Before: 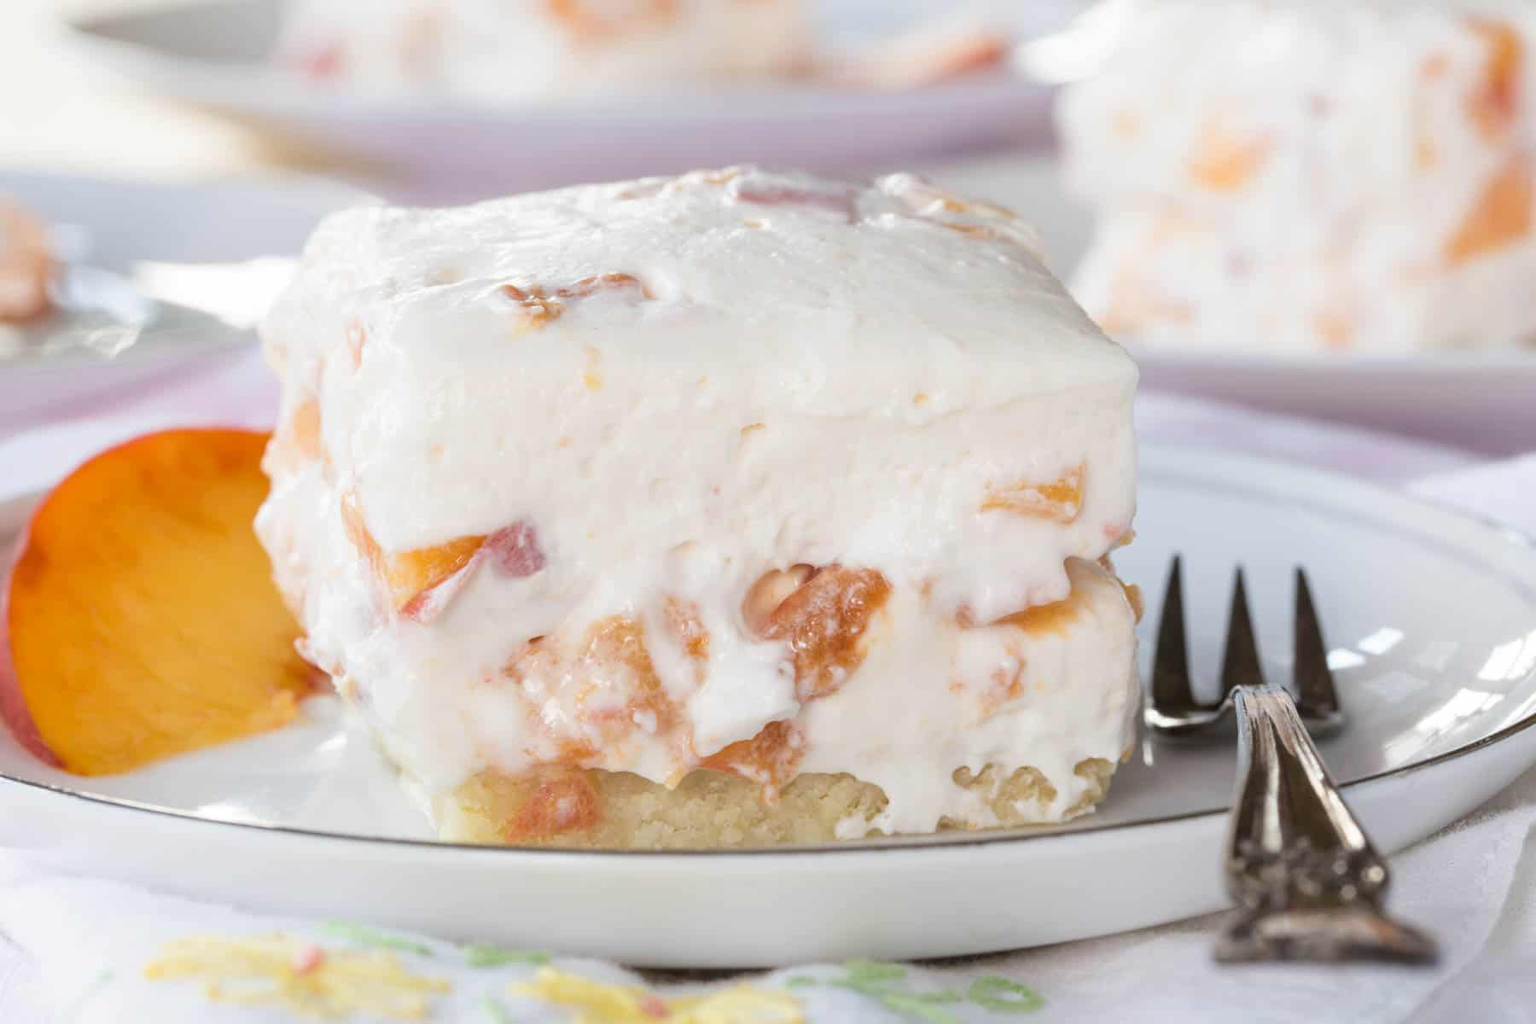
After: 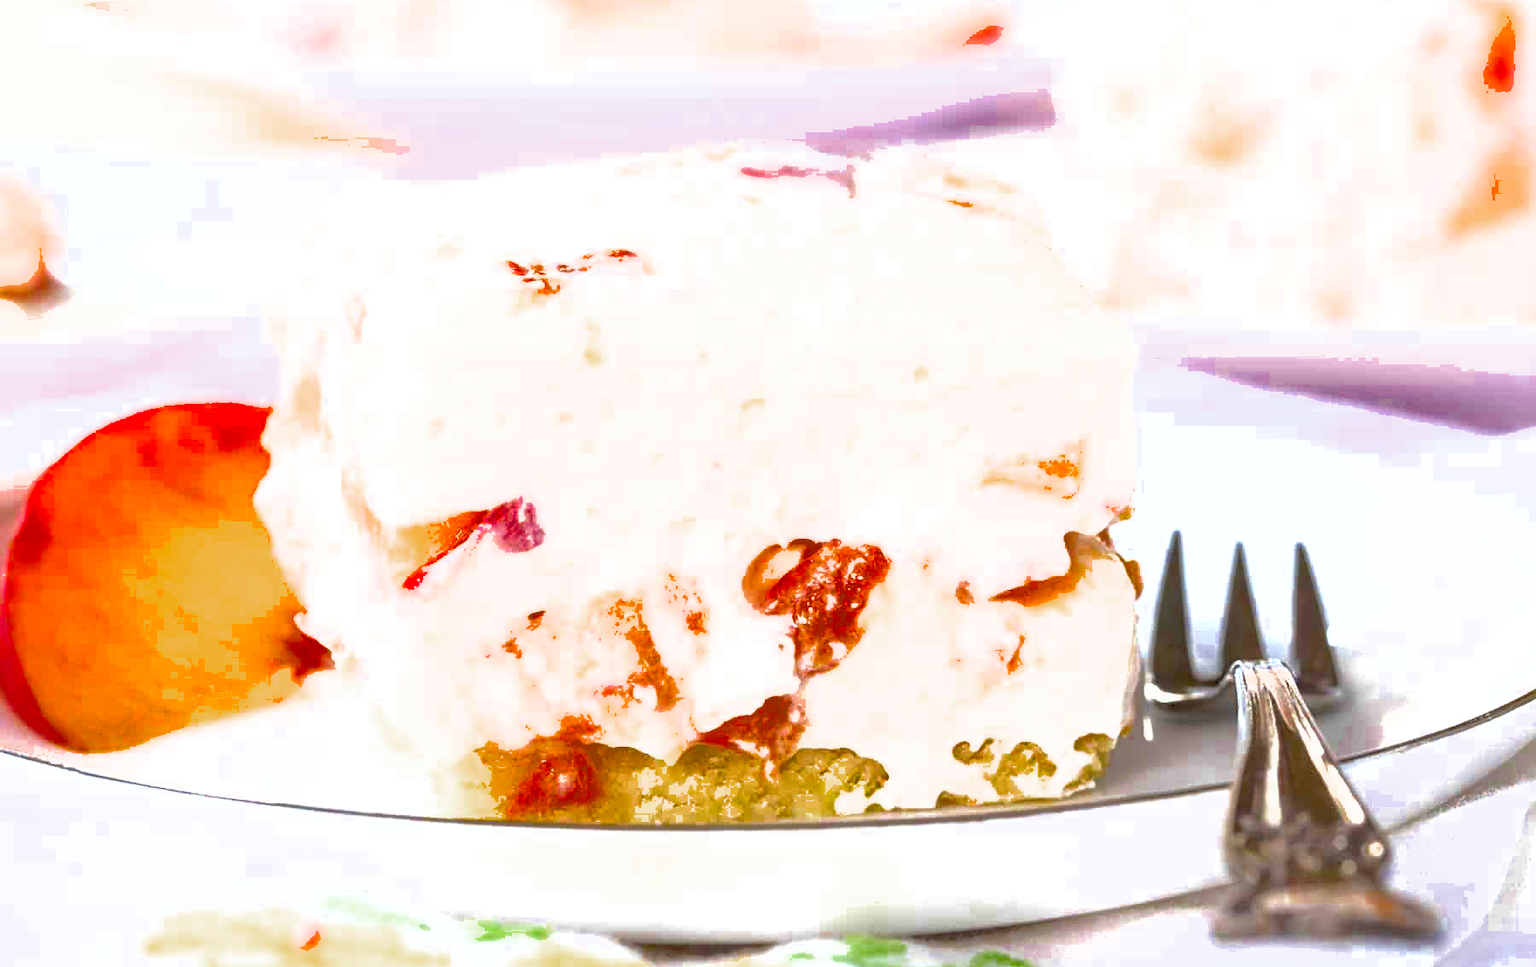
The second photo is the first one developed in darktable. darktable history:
crop and rotate: top 2.479%, bottom 3.018%
sharpen: on, module defaults
graduated density: rotation -180°, offset 24.95
exposure: black level correction 0, exposure 1.5 EV, compensate highlight preservation false
shadows and highlights: on, module defaults
color zones: curves: ch0 [(0.27, 0.396) (0.563, 0.504) (0.75, 0.5) (0.787, 0.307)]
color balance rgb: linear chroma grading › global chroma 15%, perceptual saturation grading › global saturation 30%
